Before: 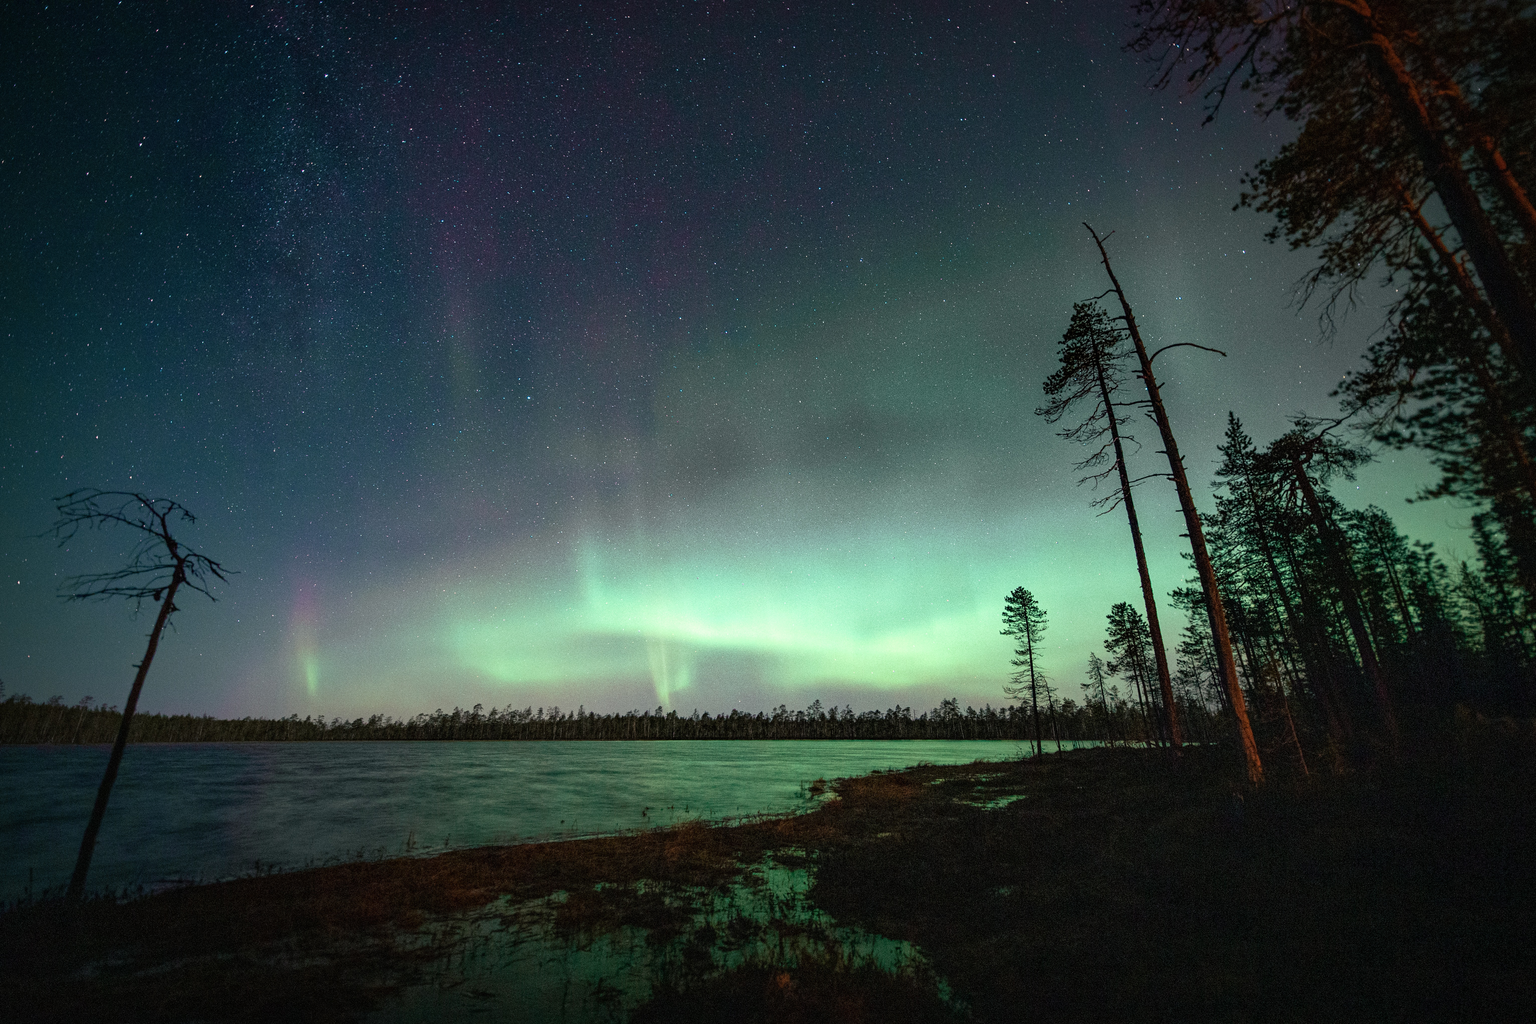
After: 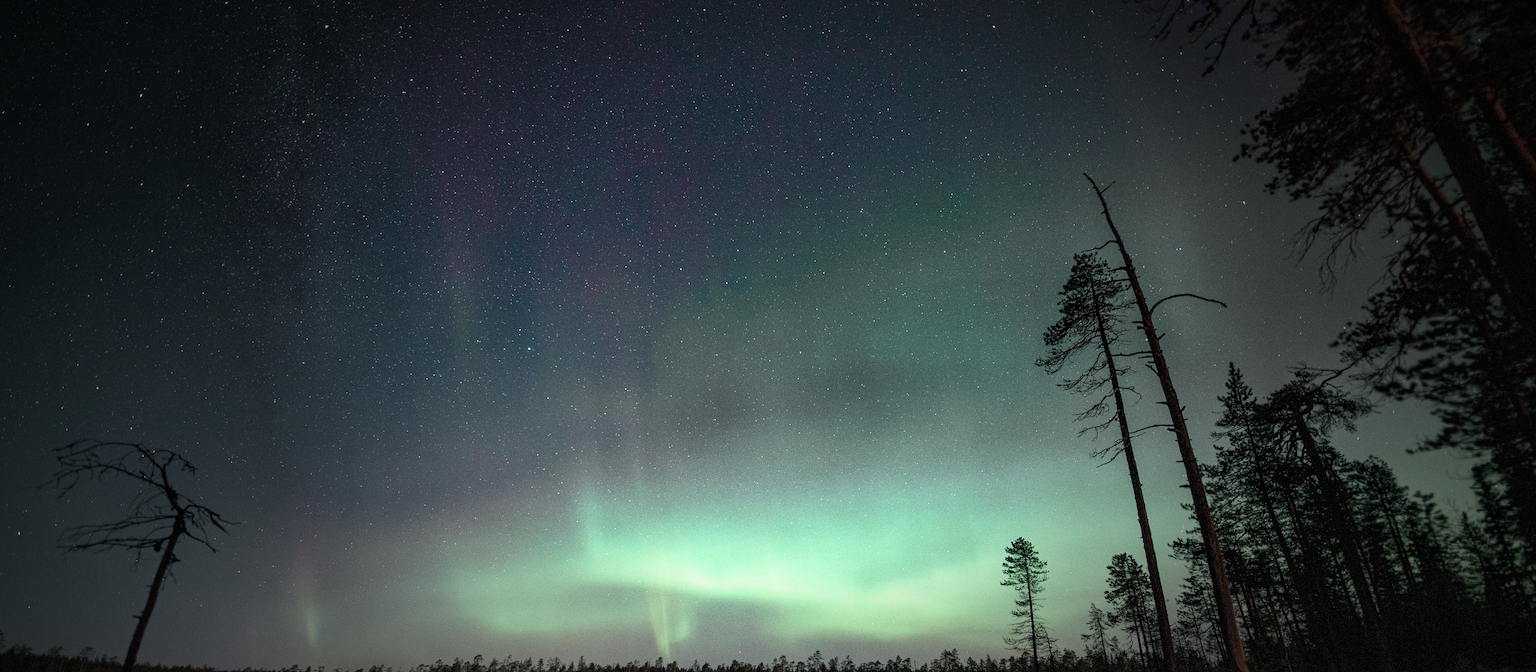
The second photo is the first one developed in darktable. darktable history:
vignetting: fall-off start 31.28%, fall-off radius 34.64%, brightness -0.575
crop and rotate: top 4.848%, bottom 29.503%
